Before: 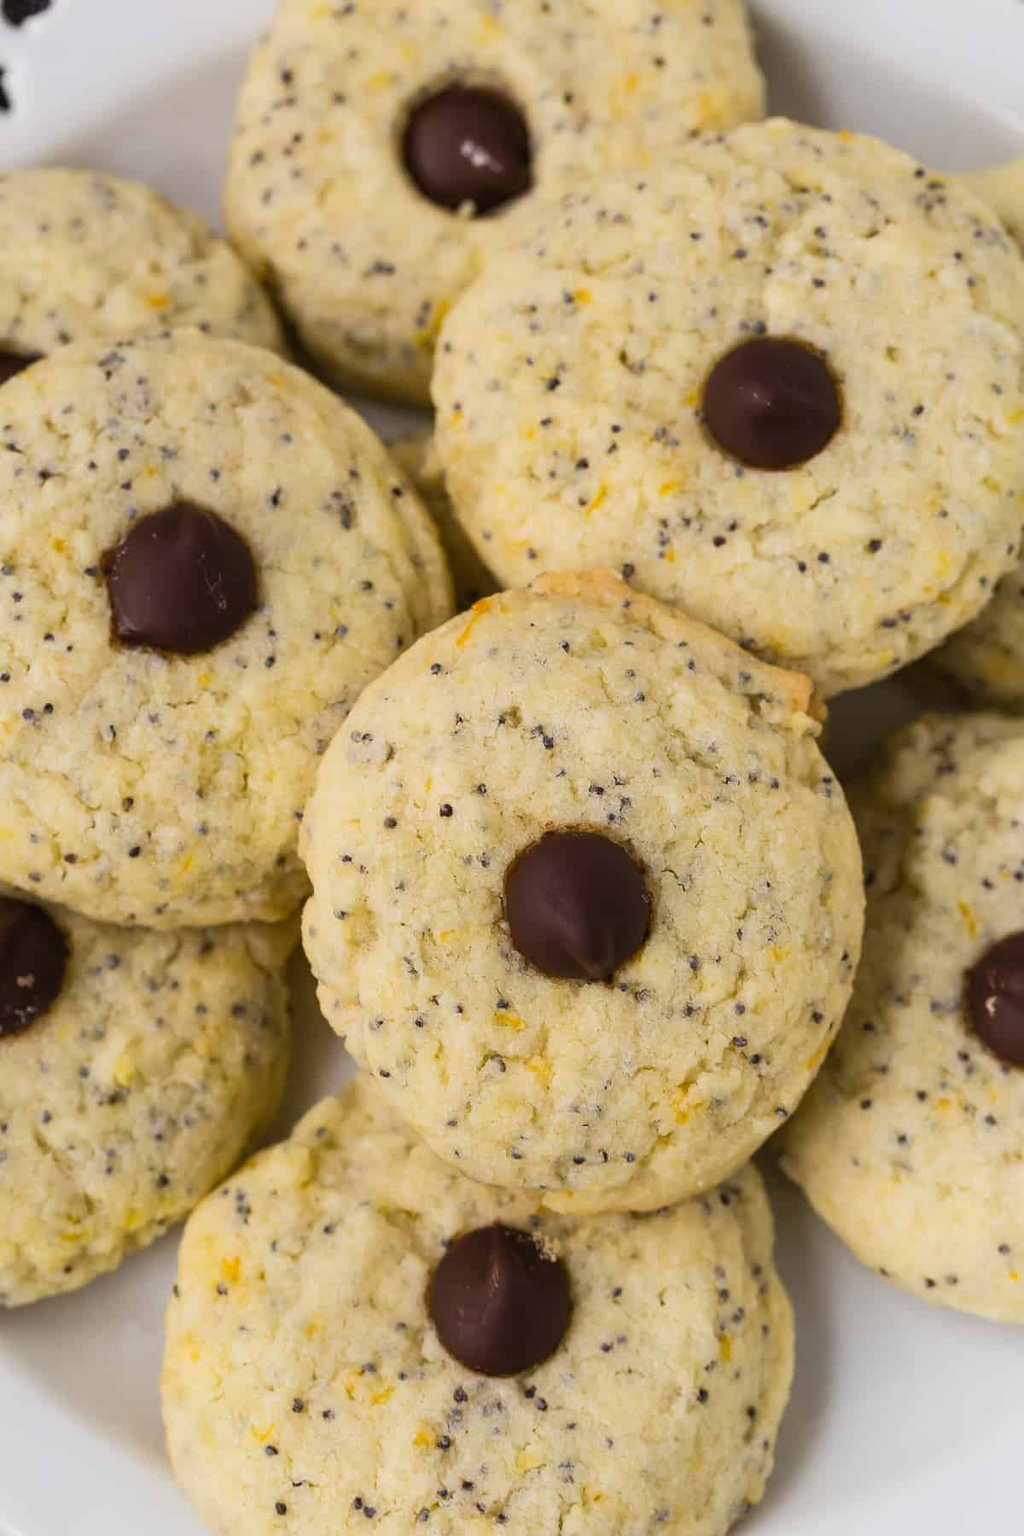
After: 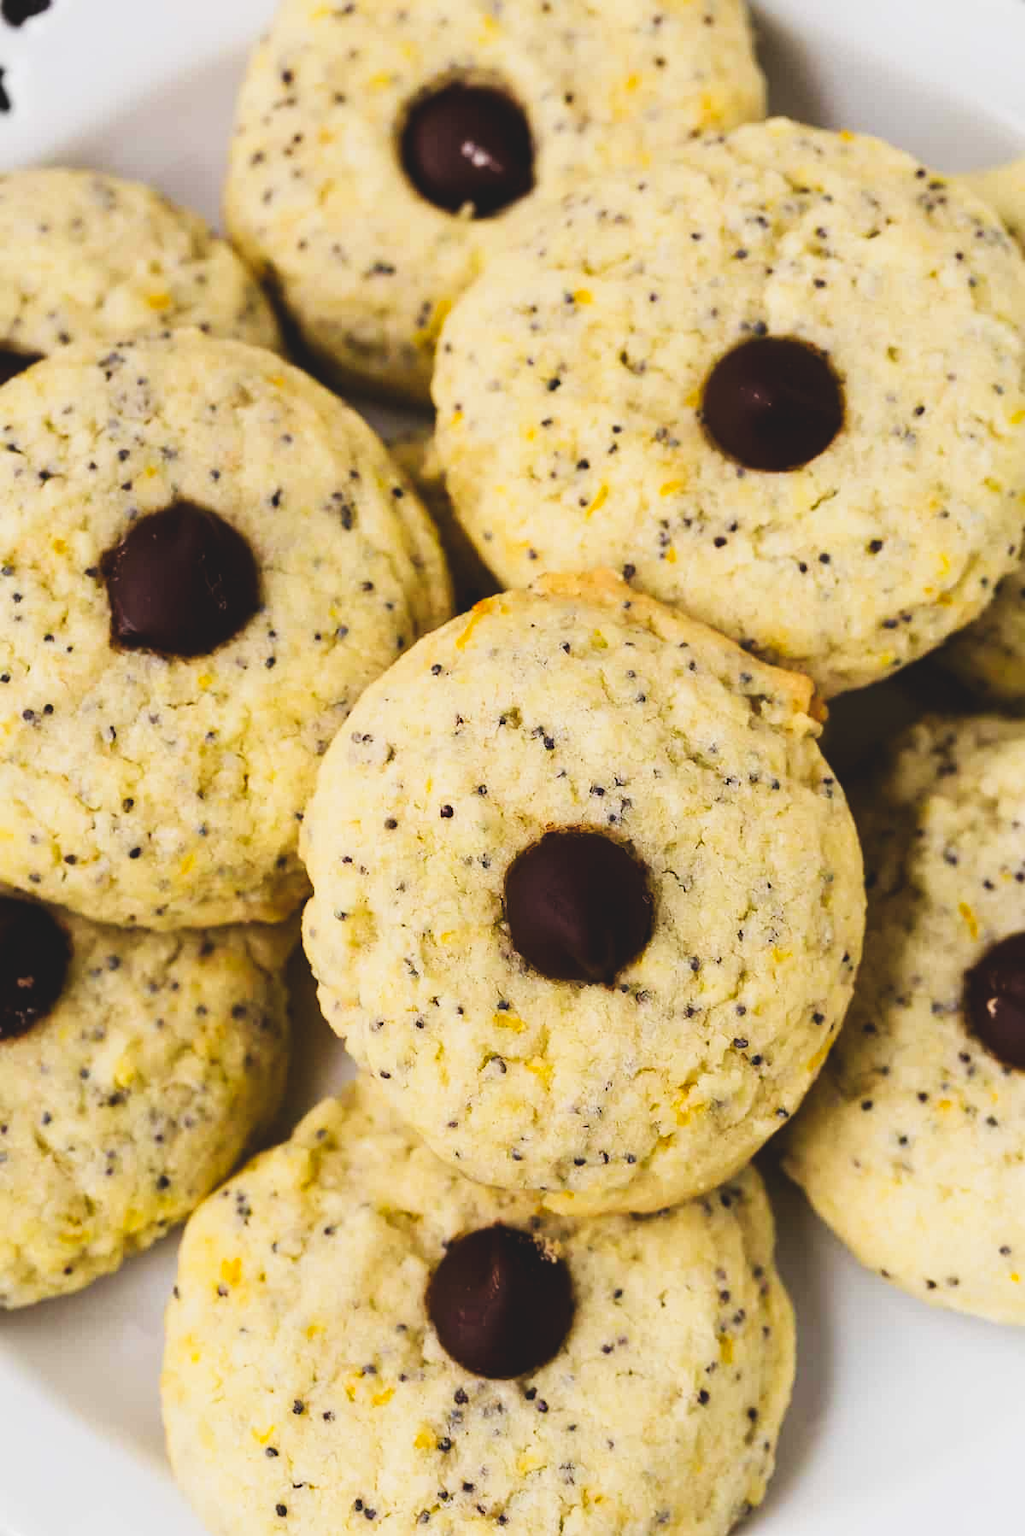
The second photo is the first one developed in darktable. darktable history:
tone curve: curves: ch0 [(0, 0) (0.003, 0.103) (0.011, 0.103) (0.025, 0.105) (0.044, 0.108) (0.069, 0.108) (0.1, 0.111) (0.136, 0.121) (0.177, 0.145) (0.224, 0.174) (0.277, 0.223) (0.335, 0.289) (0.399, 0.374) (0.468, 0.47) (0.543, 0.579) (0.623, 0.687) (0.709, 0.787) (0.801, 0.879) (0.898, 0.942) (1, 1)], preserve colors none
exposure: exposure -0.041 EV, compensate highlight preservation false
crop: bottom 0.071%
